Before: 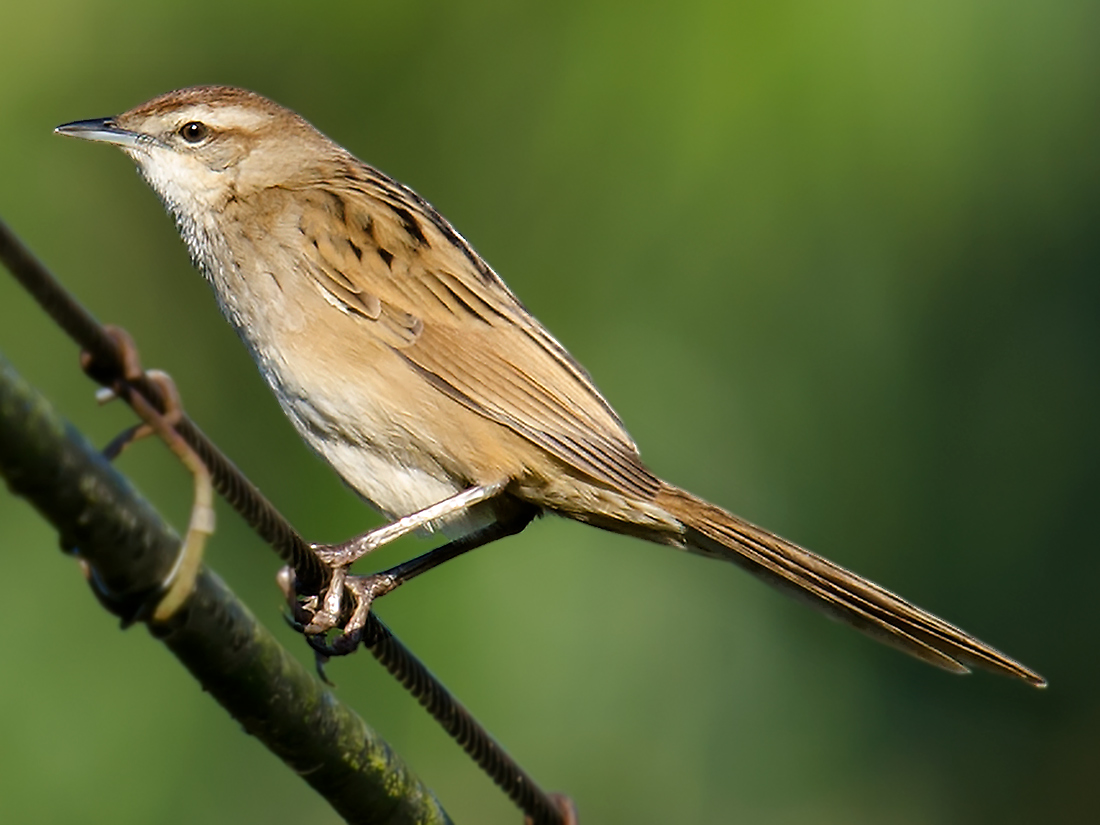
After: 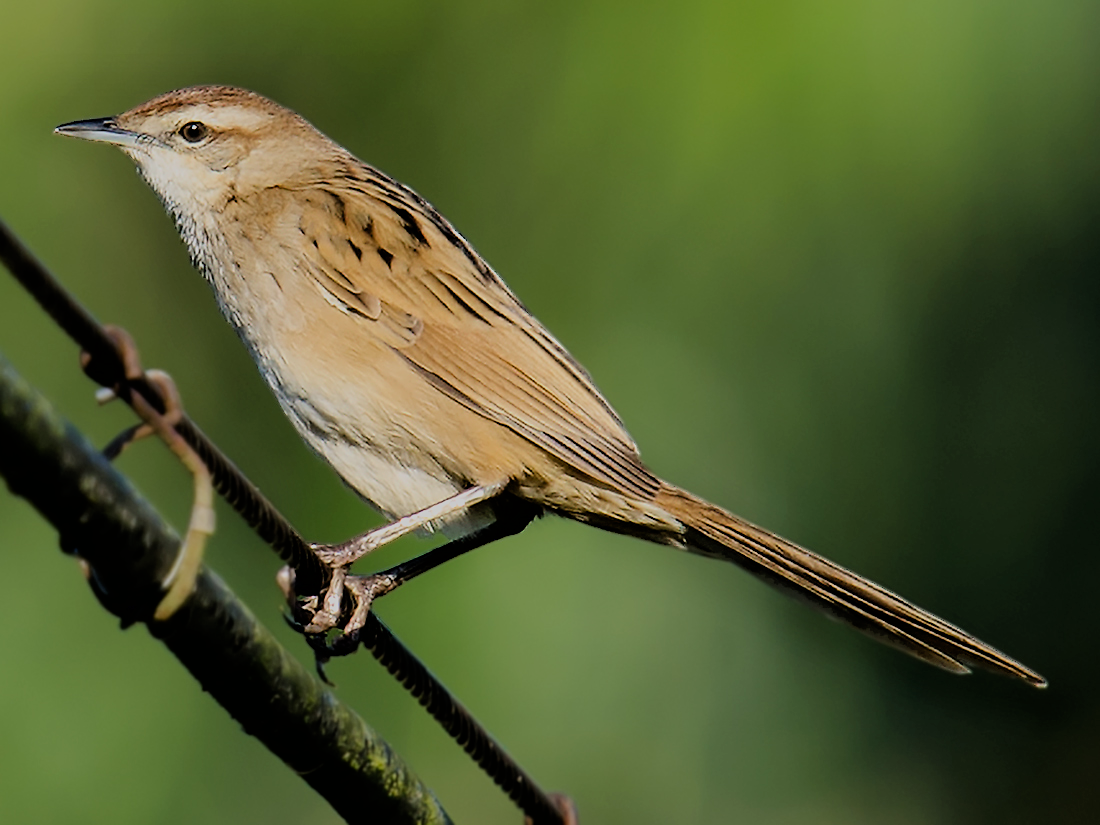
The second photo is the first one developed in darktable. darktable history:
sharpen: amount 0.2
filmic rgb: black relative exposure -6.15 EV, white relative exposure 6.96 EV, hardness 2.23, color science v6 (2022)
